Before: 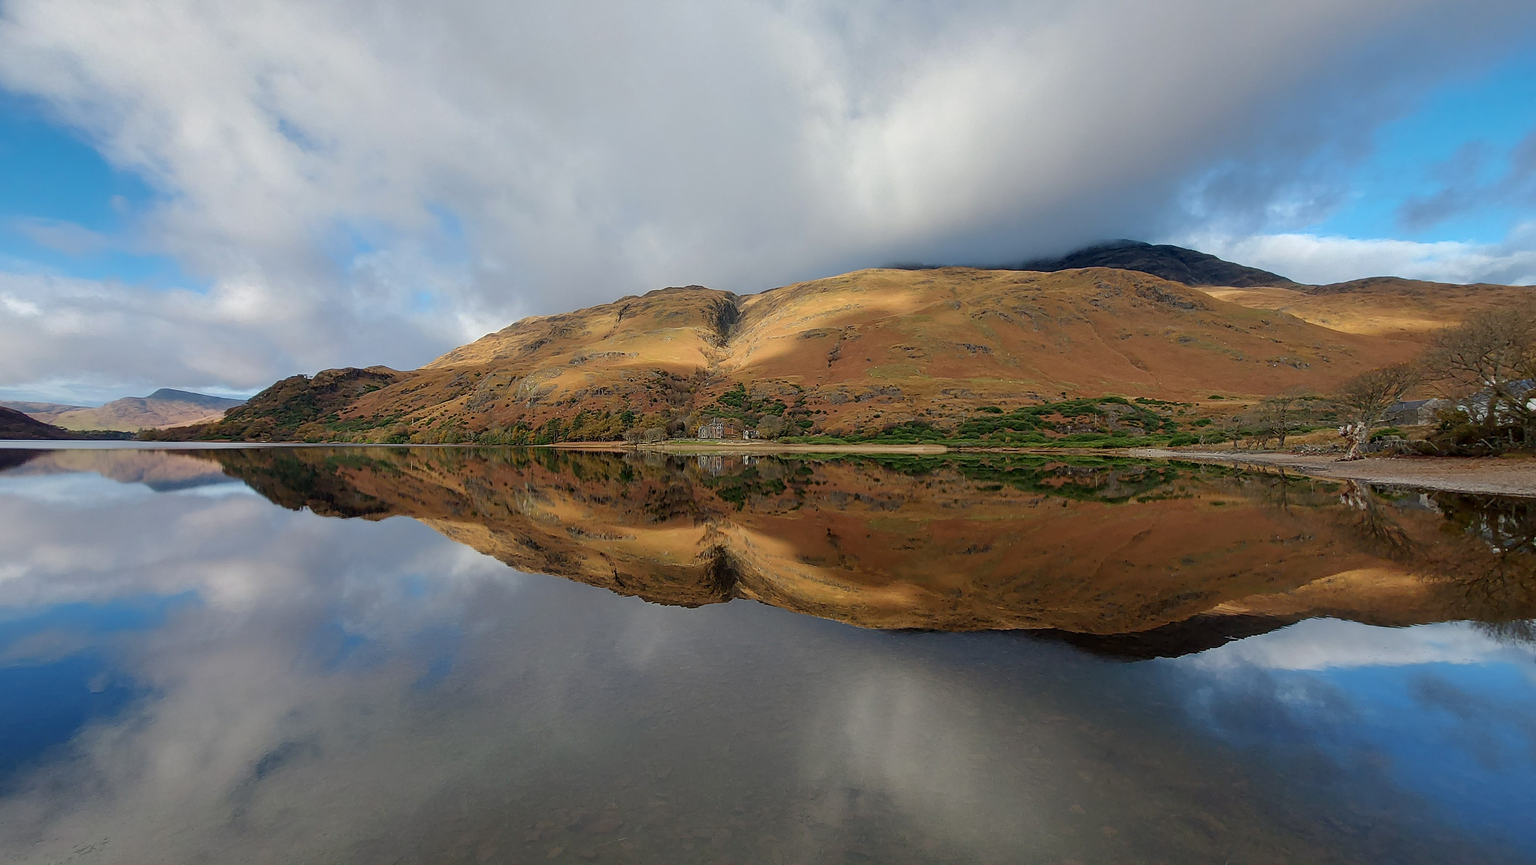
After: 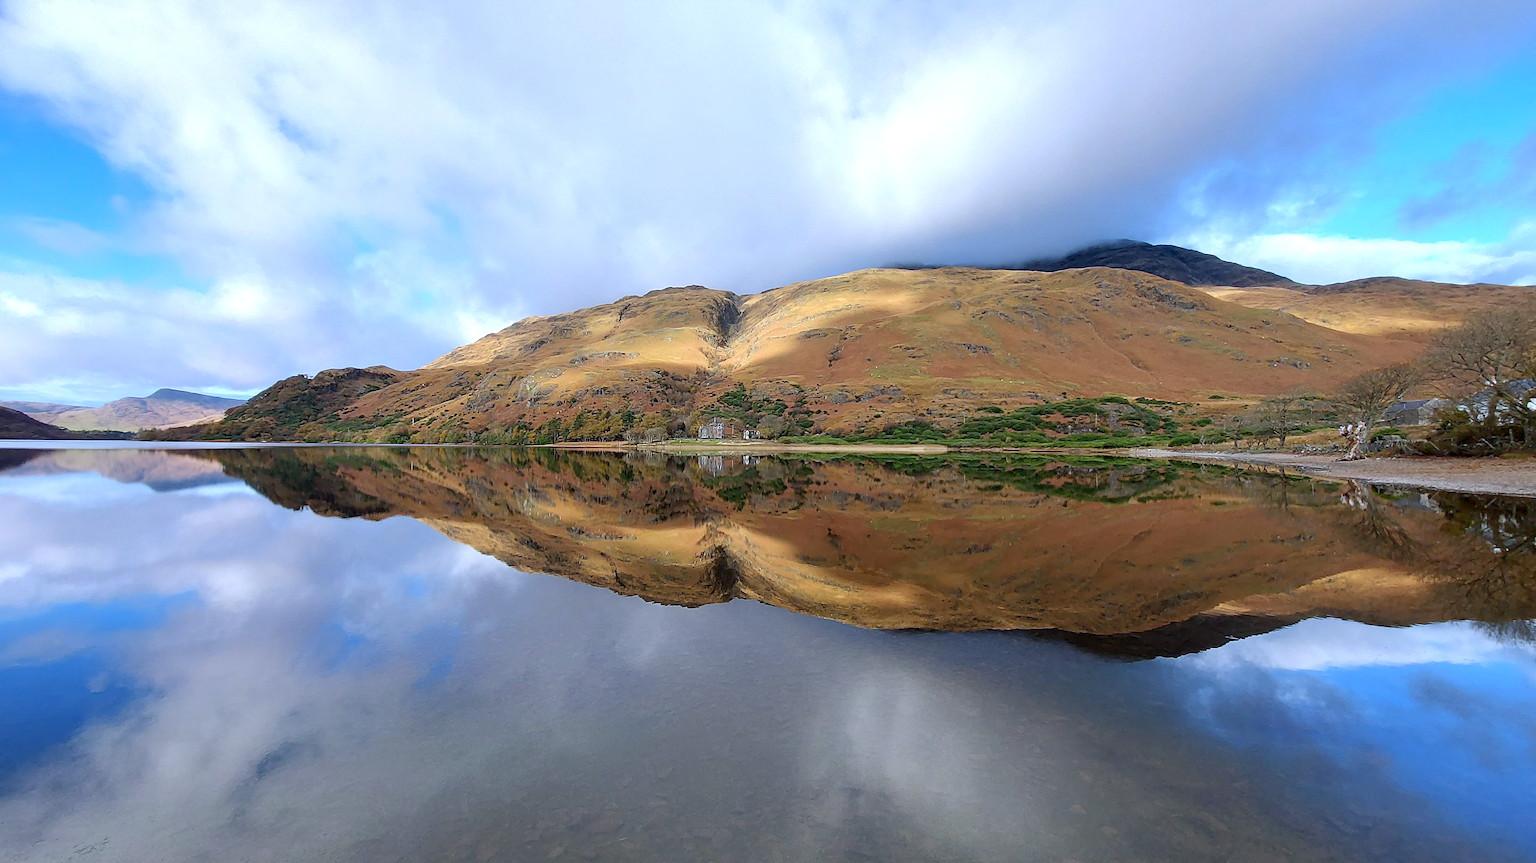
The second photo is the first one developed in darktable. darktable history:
crop: top 0.05%, bottom 0.098%
white balance: red 0.948, green 1.02, blue 1.176
exposure: exposure 0.636 EV, compensate highlight preservation false
